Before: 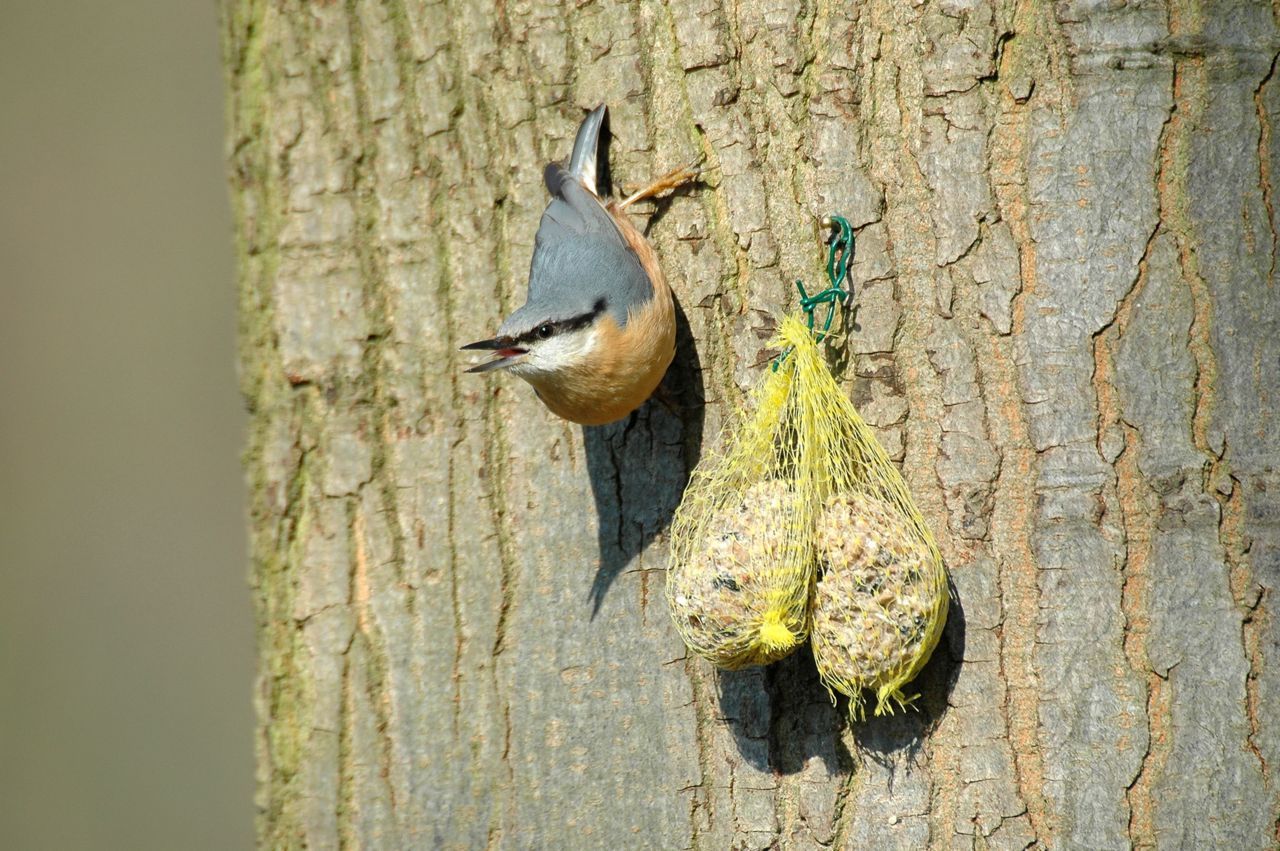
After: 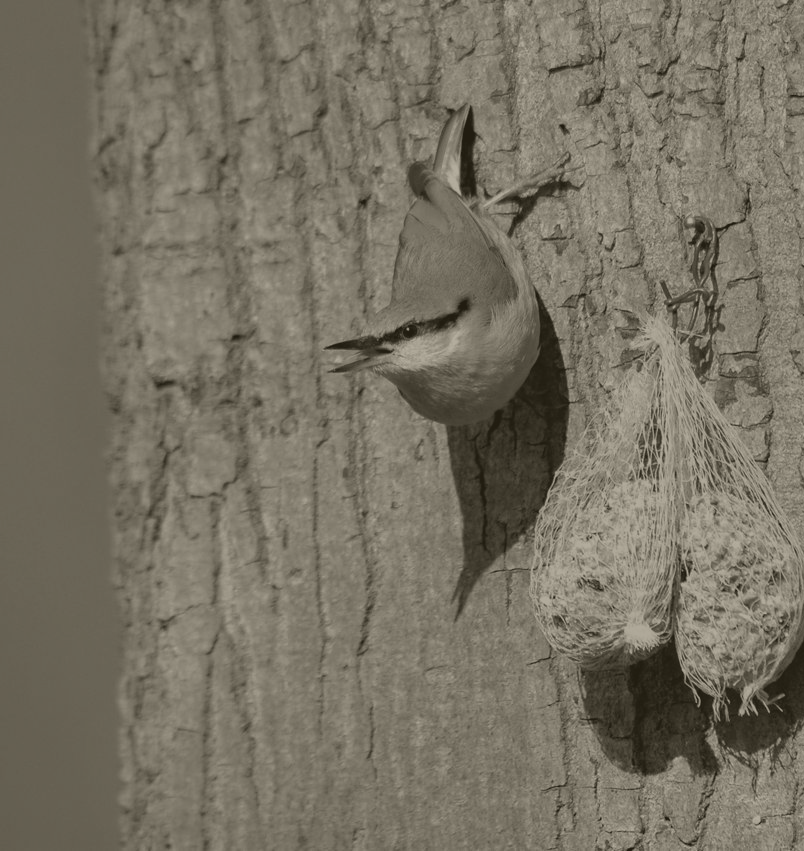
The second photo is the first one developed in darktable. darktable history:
color balance: input saturation 100.43%, contrast fulcrum 14.22%, output saturation 70.41%
crop: left 10.644%, right 26.528%
haze removal: compatibility mode true, adaptive false
colorize: hue 41.44°, saturation 22%, source mix 60%, lightness 10.61%
